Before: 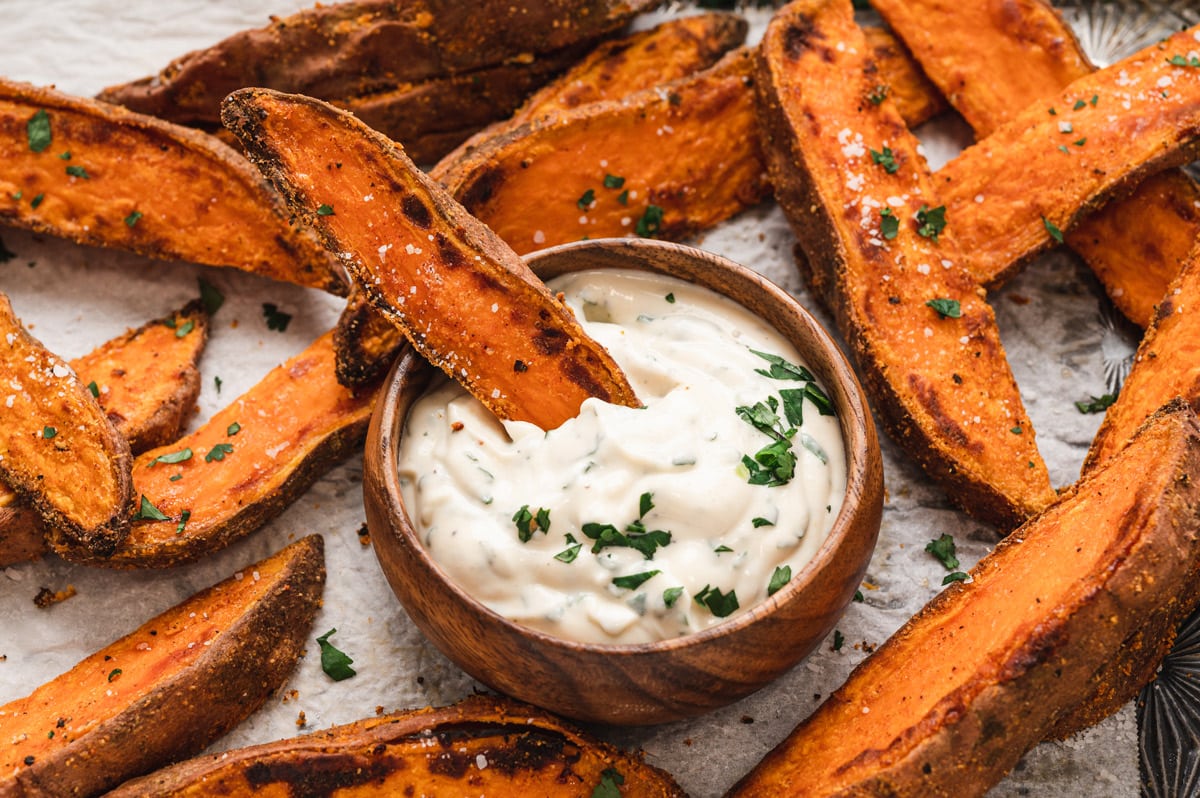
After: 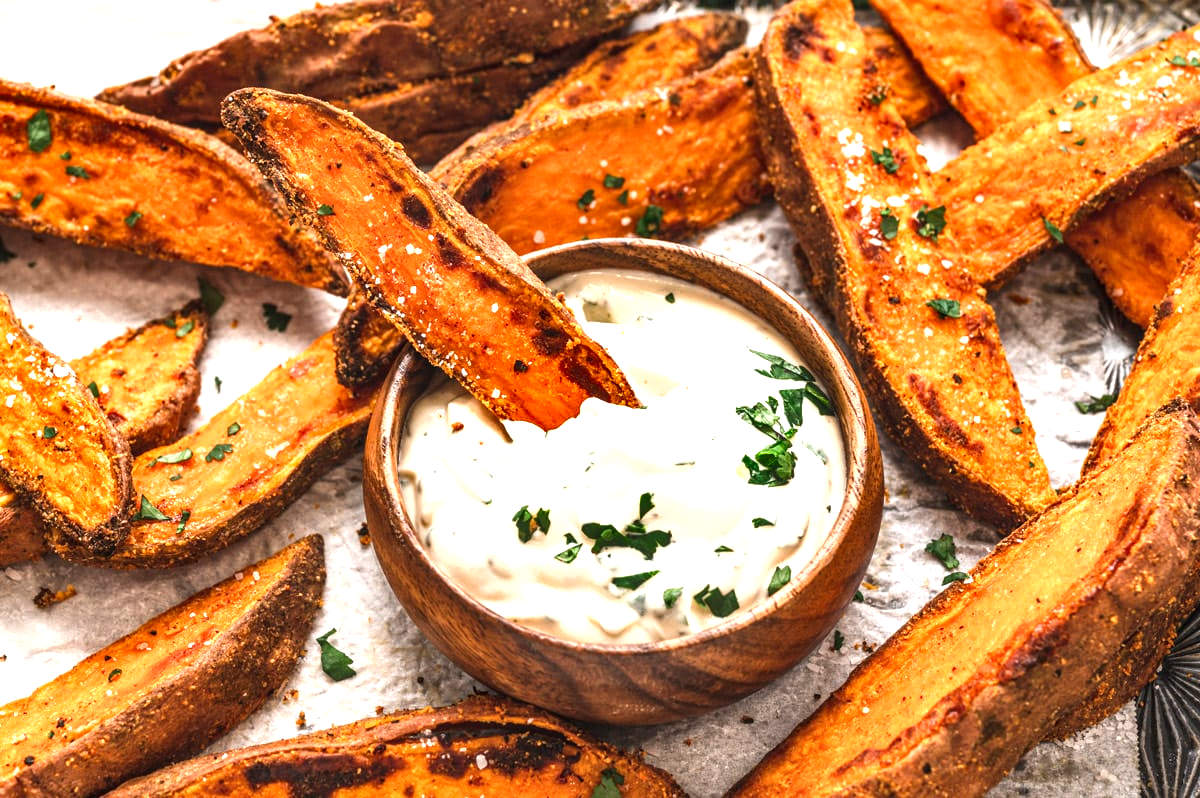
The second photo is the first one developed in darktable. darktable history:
exposure: black level correction 0, exposure 1 EV, compensate exposure bias true, compensate highlight preservation false
local contrast: on, module defaults
shadows and highlights: shadows 22.7, highlights -48.71, soften with gaussian
